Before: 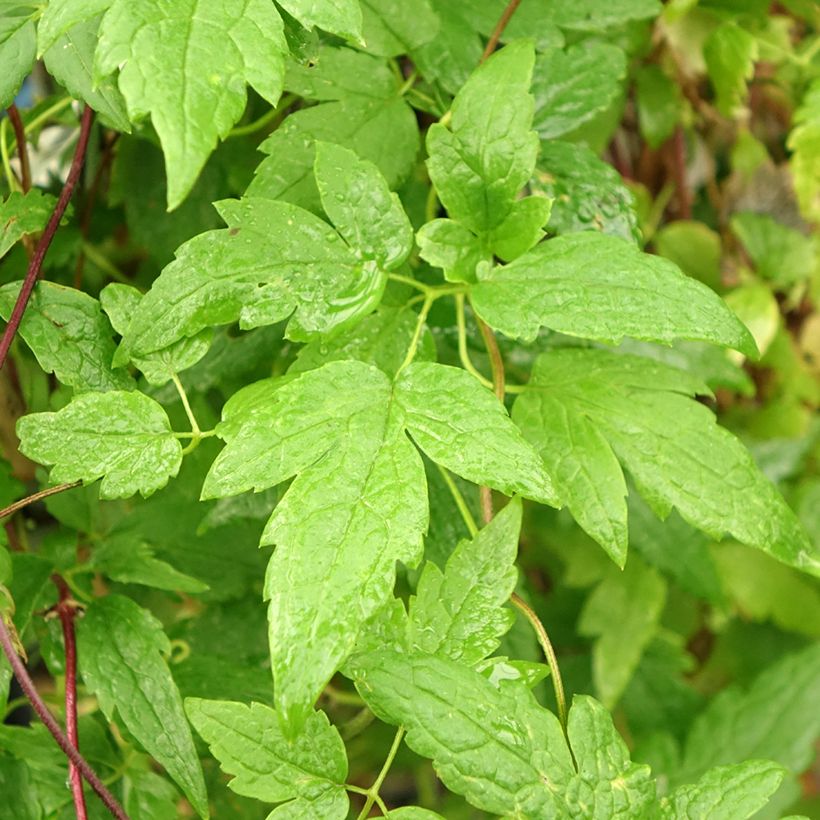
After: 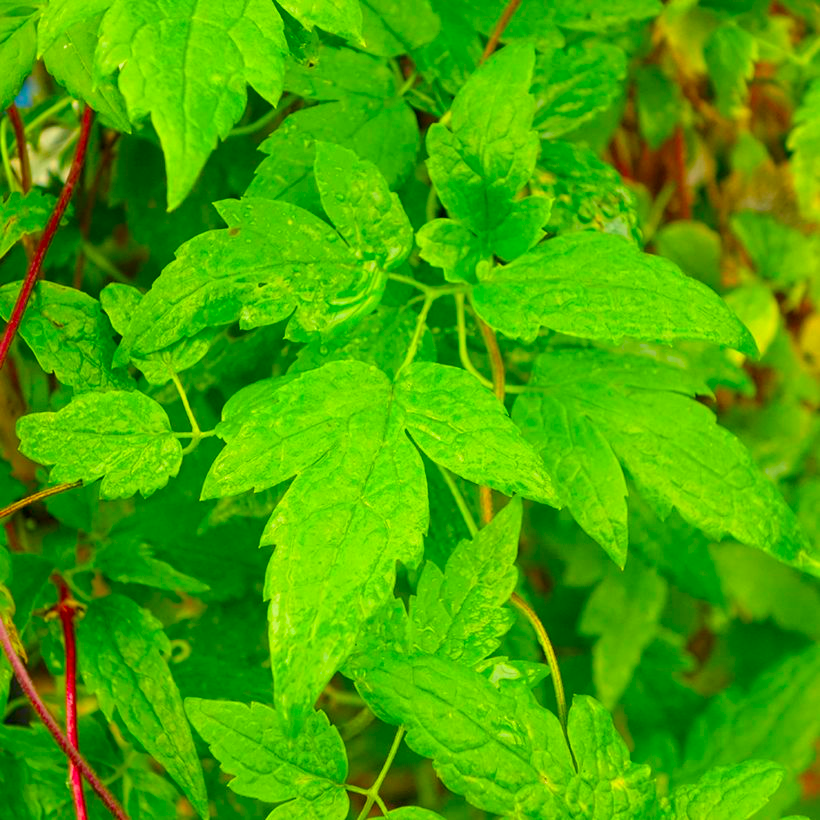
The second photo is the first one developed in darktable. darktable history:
color balance rgb: perceptual saturation grading › global saturation 39.602%, contrast -10.353%
contrast brightness saturation: saturation 0.506
local contrast: highlights 102%, shadows 103%, detail 119%, midtone range 0.2
